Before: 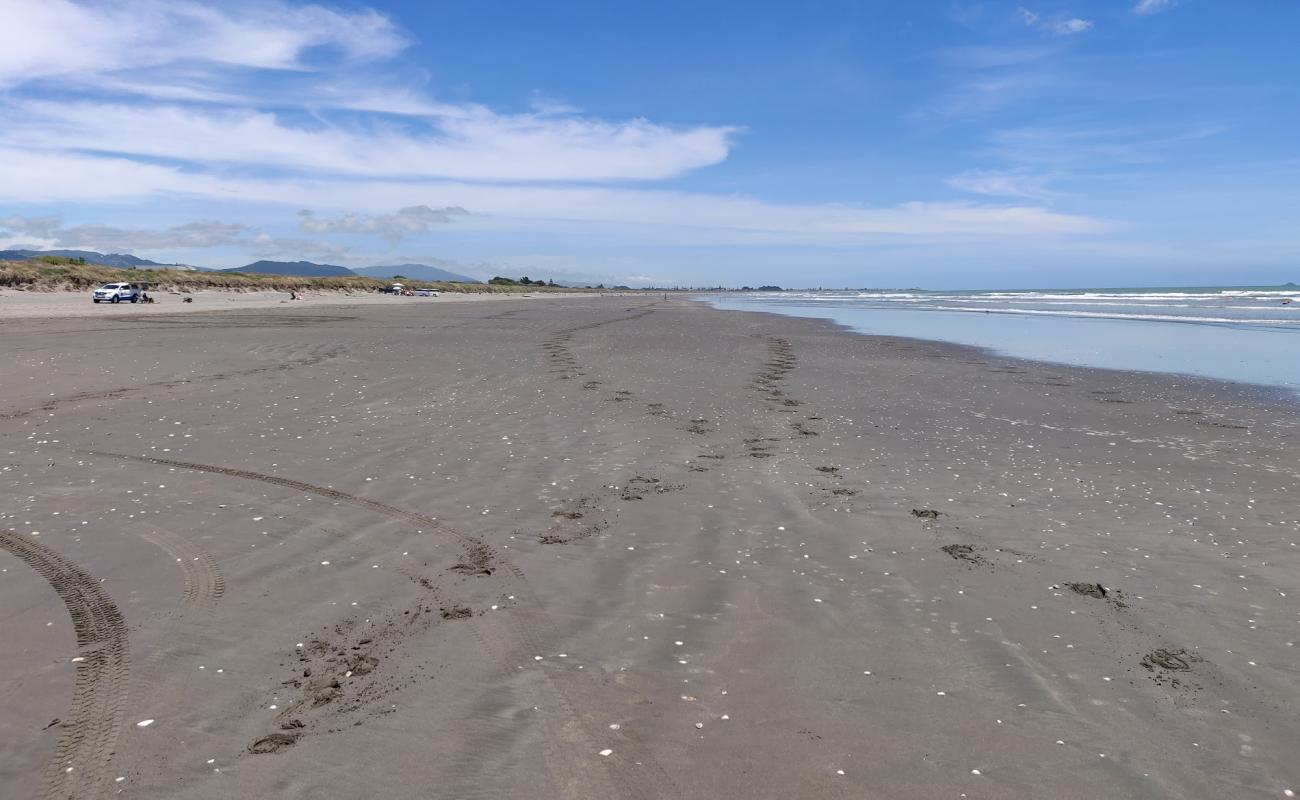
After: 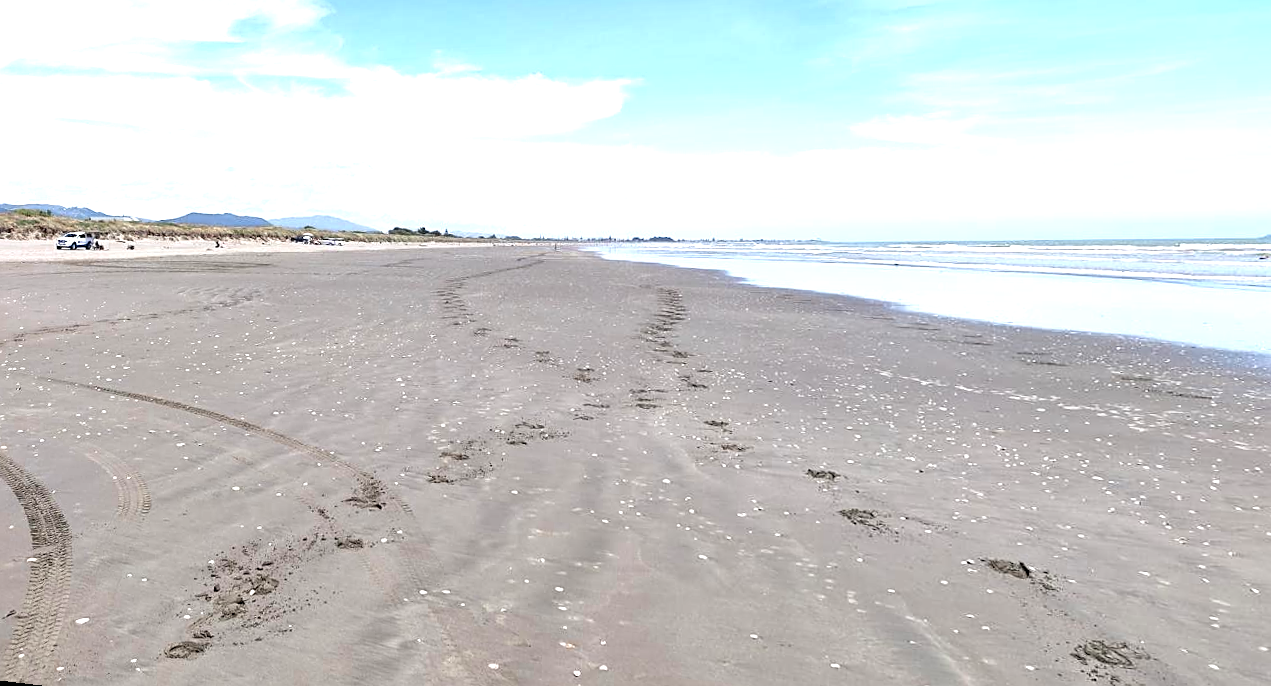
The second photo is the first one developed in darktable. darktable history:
rotate and perspective: rotation 1.69°, lens shift (vertical) -0.023, lens shift (horizontal) -0.291, crop left 0.025, crop right 0.988, crop top 0.092, crop bottom 0.842
sharpen: on, module defaults
color zones: curves: ch0 [(0, 0.5) (0.125, 0.4) (0.25, 0.5) (0.375, 0.4) (0.5, 0.4) (0.625, 0.6) (0.75, 0.6) (0.875, 0.5)]; ch1 [(0, 0.4) (0.125, 0.5) (0.25, 0.4) (0.375, 0.4) (0.5, 0.4) (0.625, 0.4) (0.75, 0.5) (0.875, 0.4)]; ch2 [(0, 0.6) (0.125, 0.5) (0.25, 0.5) (0.375, 0.6) (0.5, 0.6) (0.625, 0.5) (0.75, 0.5) (0.875, 0.5)]
exposure: black level correction 0, exposure 1.125 EV, compensate exposure bias true, compensate highlight preservation false
